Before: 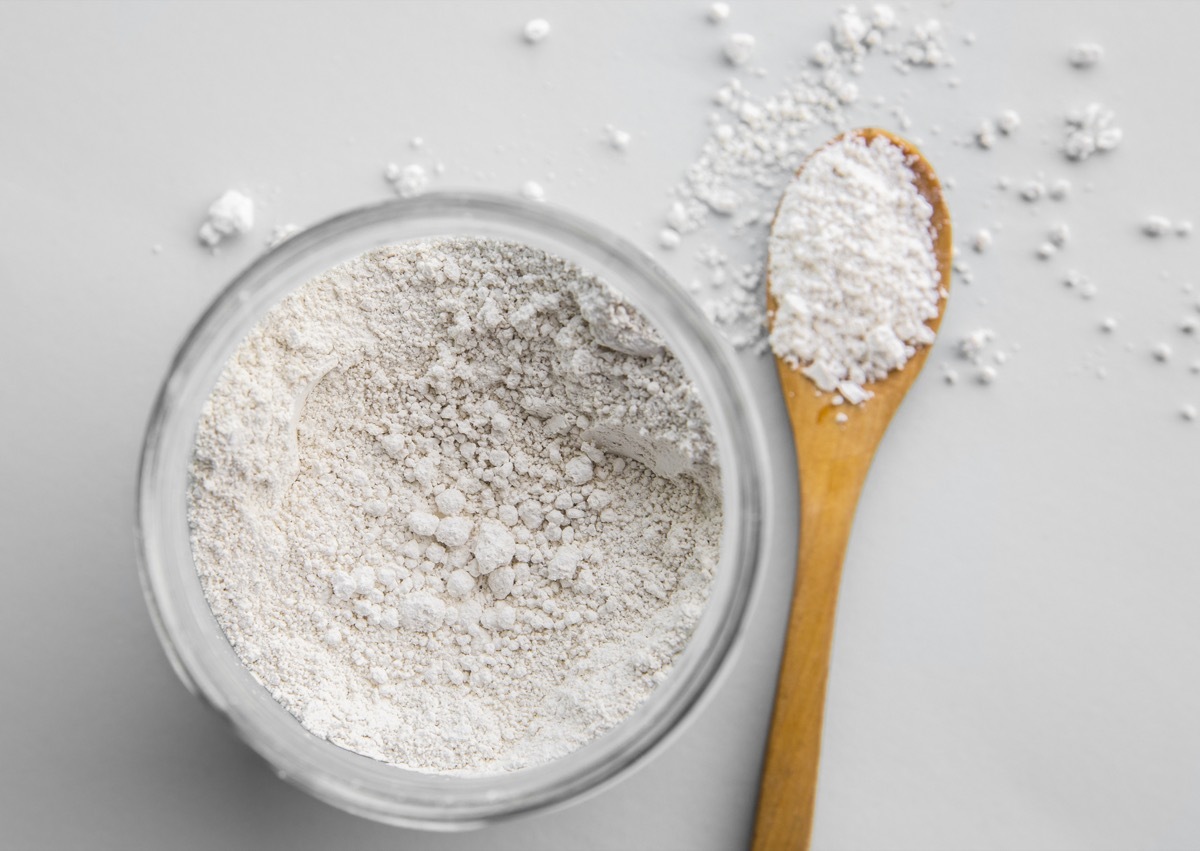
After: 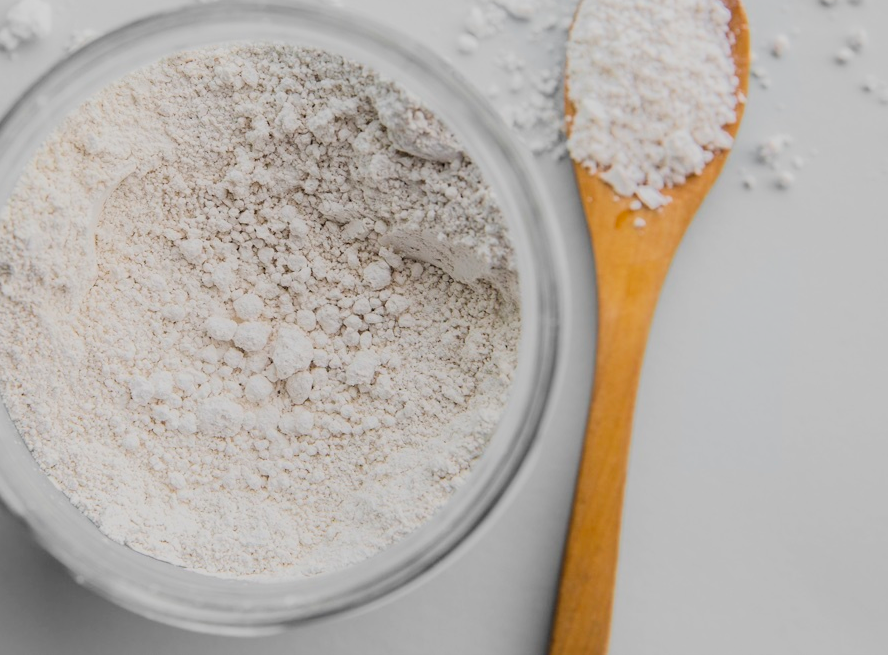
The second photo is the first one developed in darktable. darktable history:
crop: left 16.845%, top 22.921%, right 9.084%
filmic rgb: black relative exposure -7.65 EV, white relative exposure 4.56 EV, hardness 3.61, color science v6 (2022)
